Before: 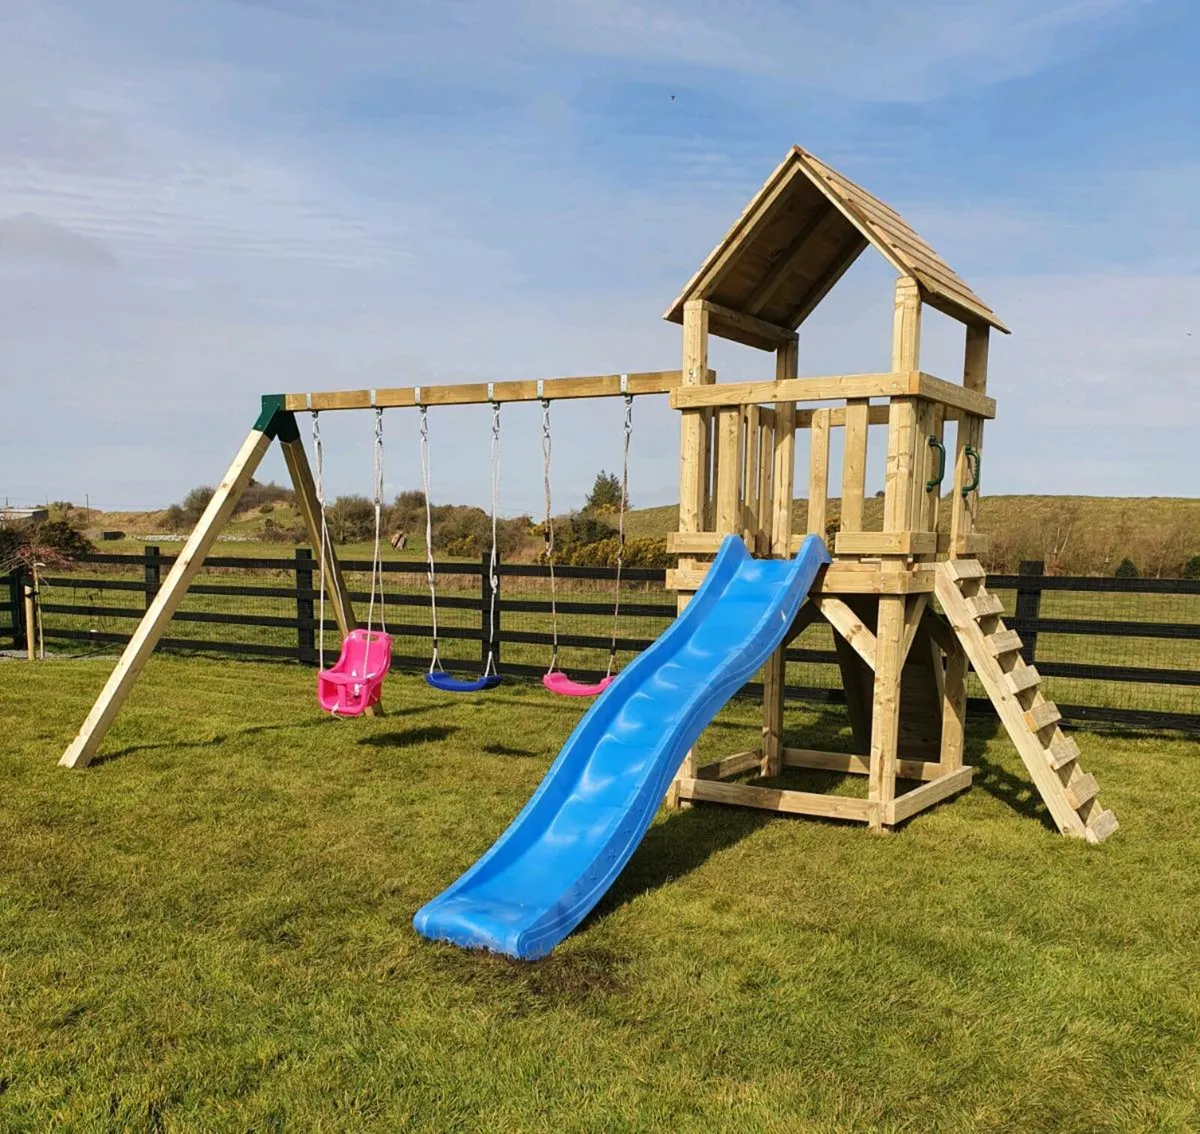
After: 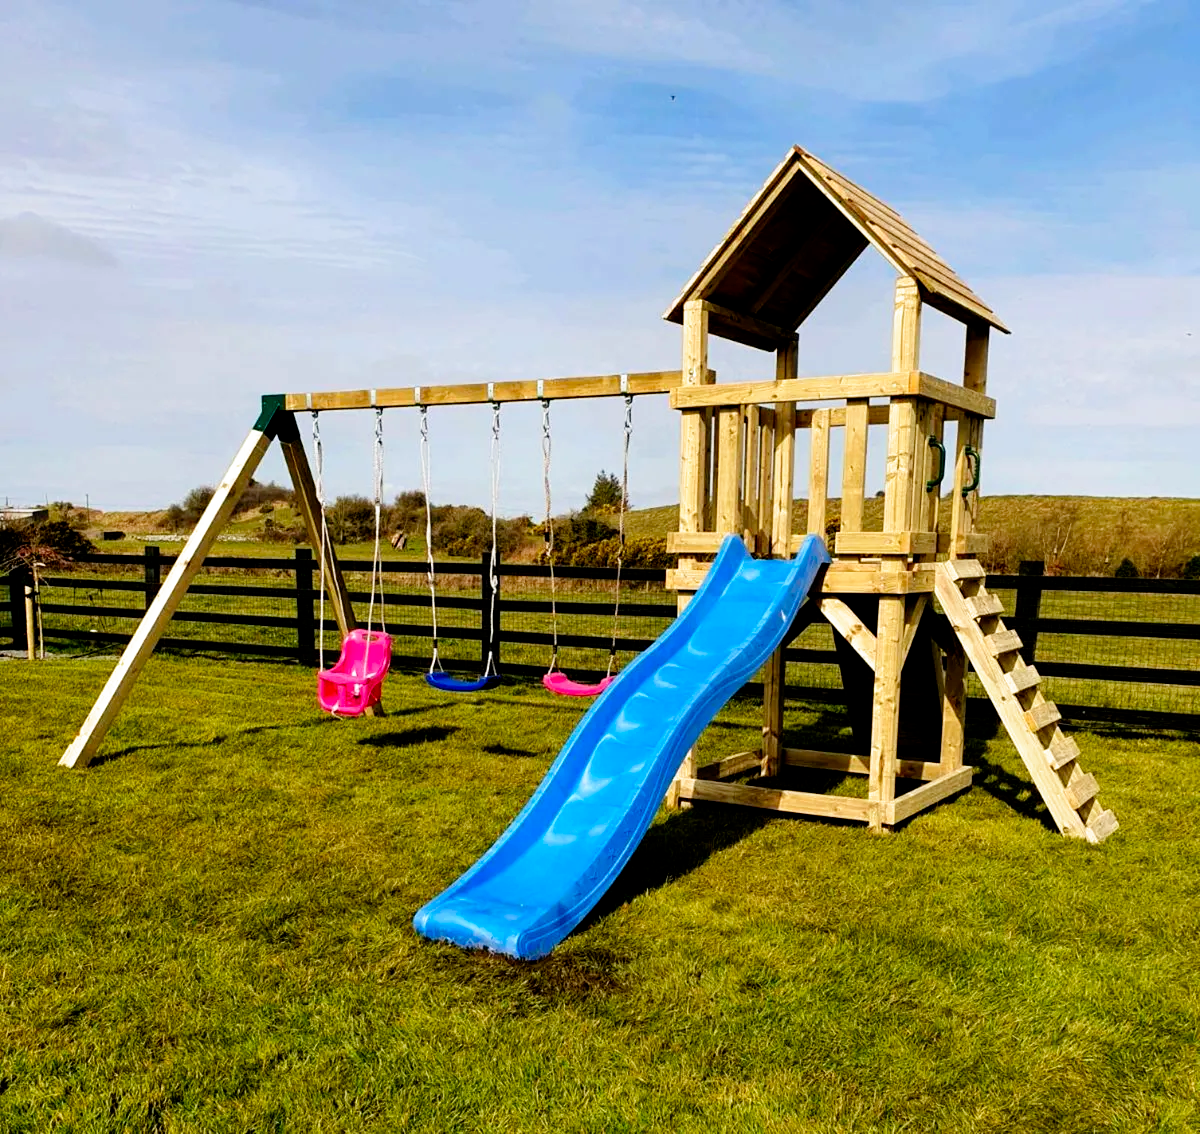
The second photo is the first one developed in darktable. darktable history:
vibrance: on, module defaults
filmic rgb: black relative exposure -5.5 EV, white relative exposure 2.5 EV, threshold 3 EV, target black luminance 0%, hardness 4.51, latitude 67.35%, contrast 1.453, shadows ↔ highlights balance -3.52%, preserve chrominance no, color science v4 (2020), contrast in shadows soft, enable highlight reconstruction true
